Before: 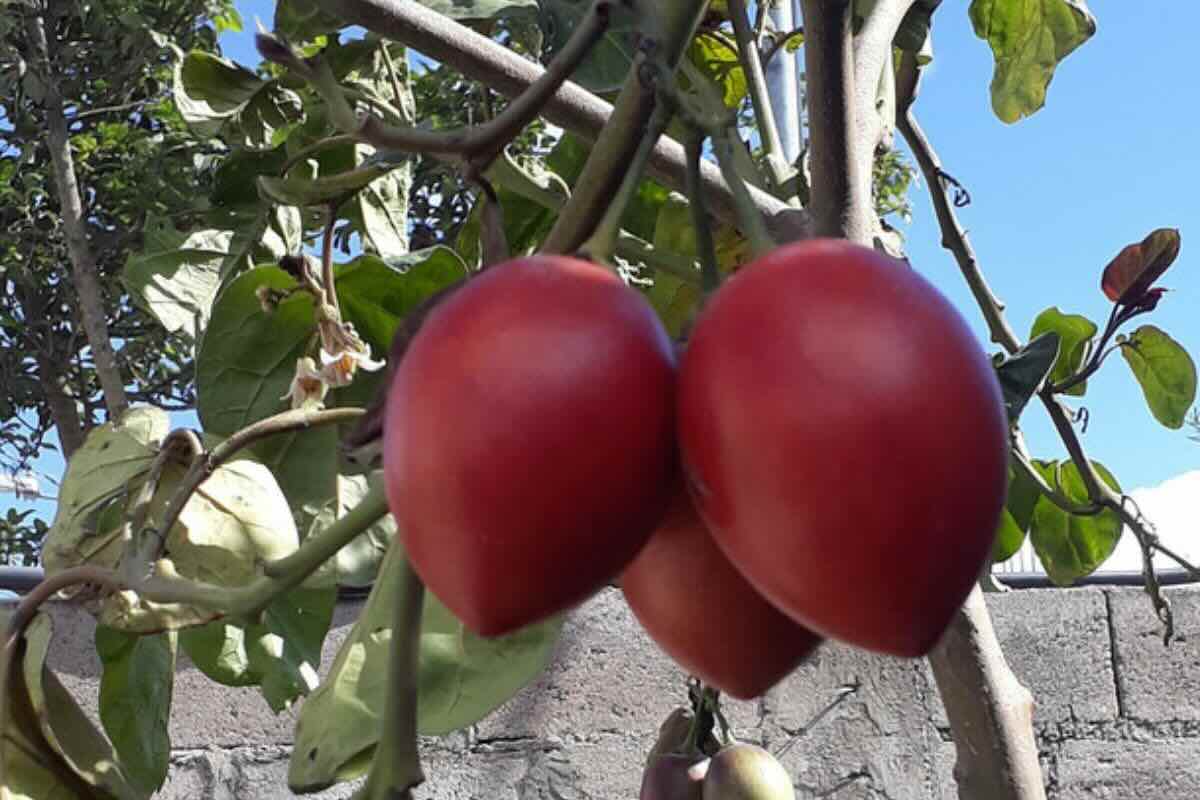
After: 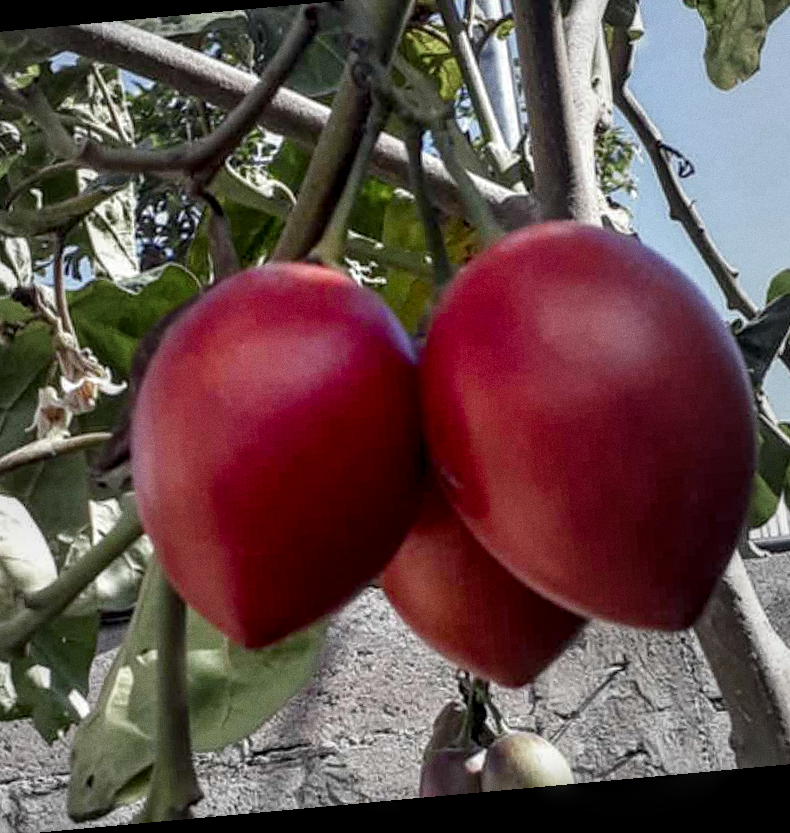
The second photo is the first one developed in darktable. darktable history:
local contrast: highlights 20%, detail 150%
grain: coarseness 0.09 ISO
rotate and perspective: rotation -5.2°, automatic cropping off
crop and rotate: left 22.918%, top 5.629%, right 14.711%, bottom 2.247%
color balance rgb: perceptual saturation grading › global saturation 20%, perceptual saturation grading › highlights -25%, perceptual saturation grading › shadows 50%, global vibrance -25%
vignetting: fall-off start 18.21%, fall-off radius 137.95%, brightness -0.207, center (-0.078, 0.066), width/height ratio 0.62, shape 0.59
